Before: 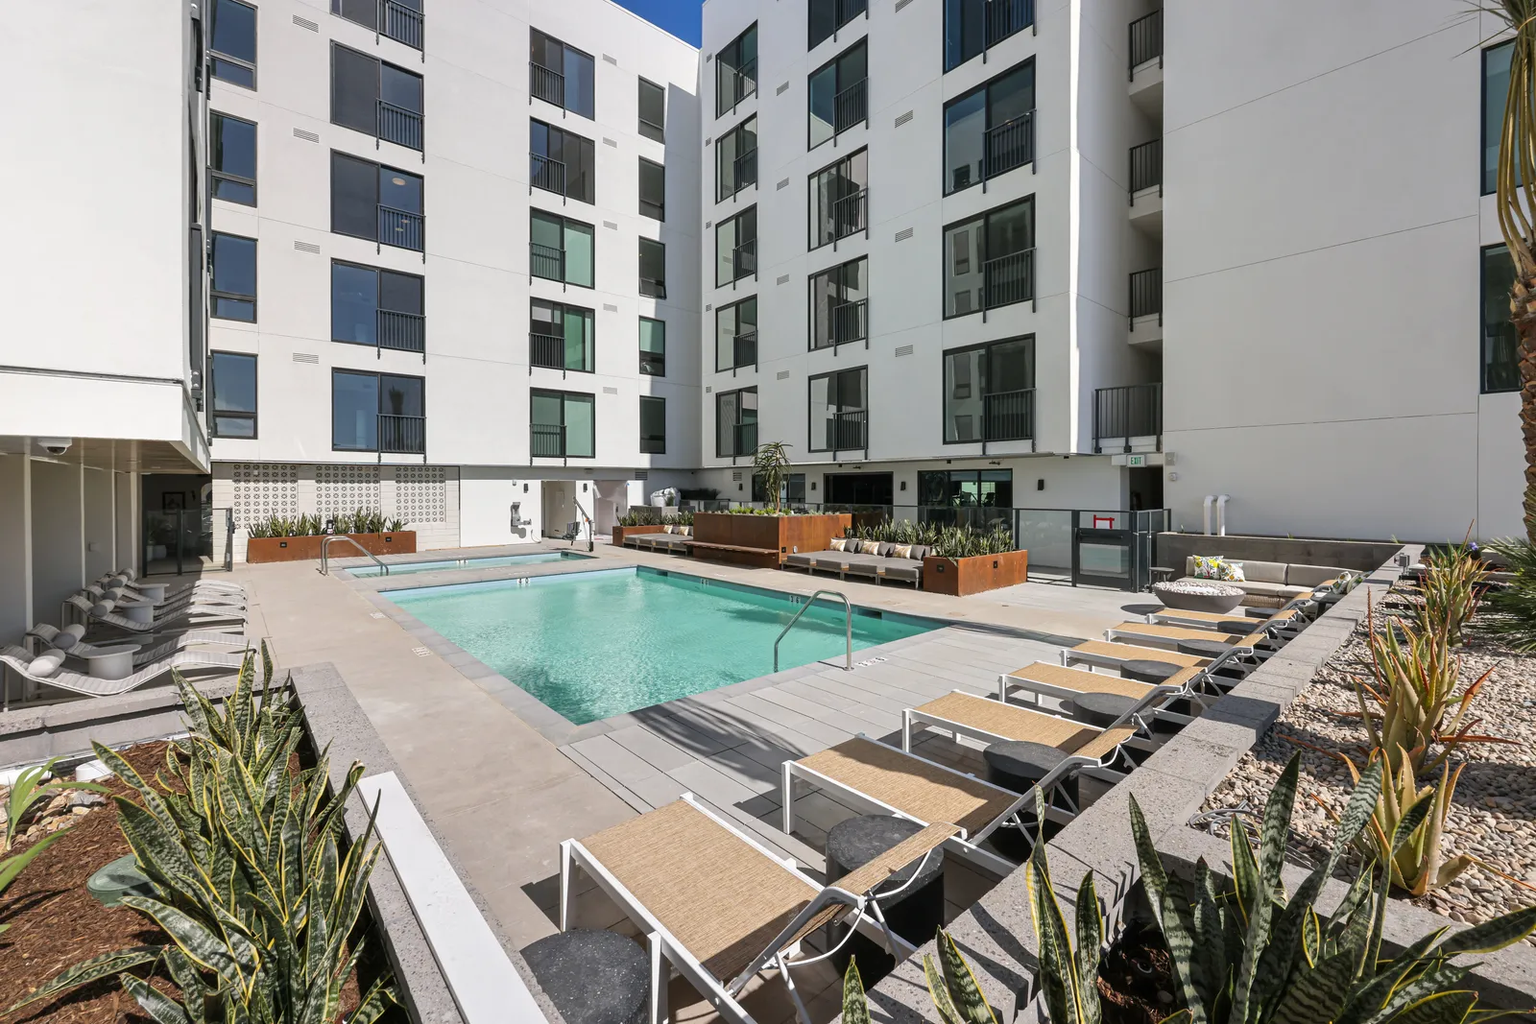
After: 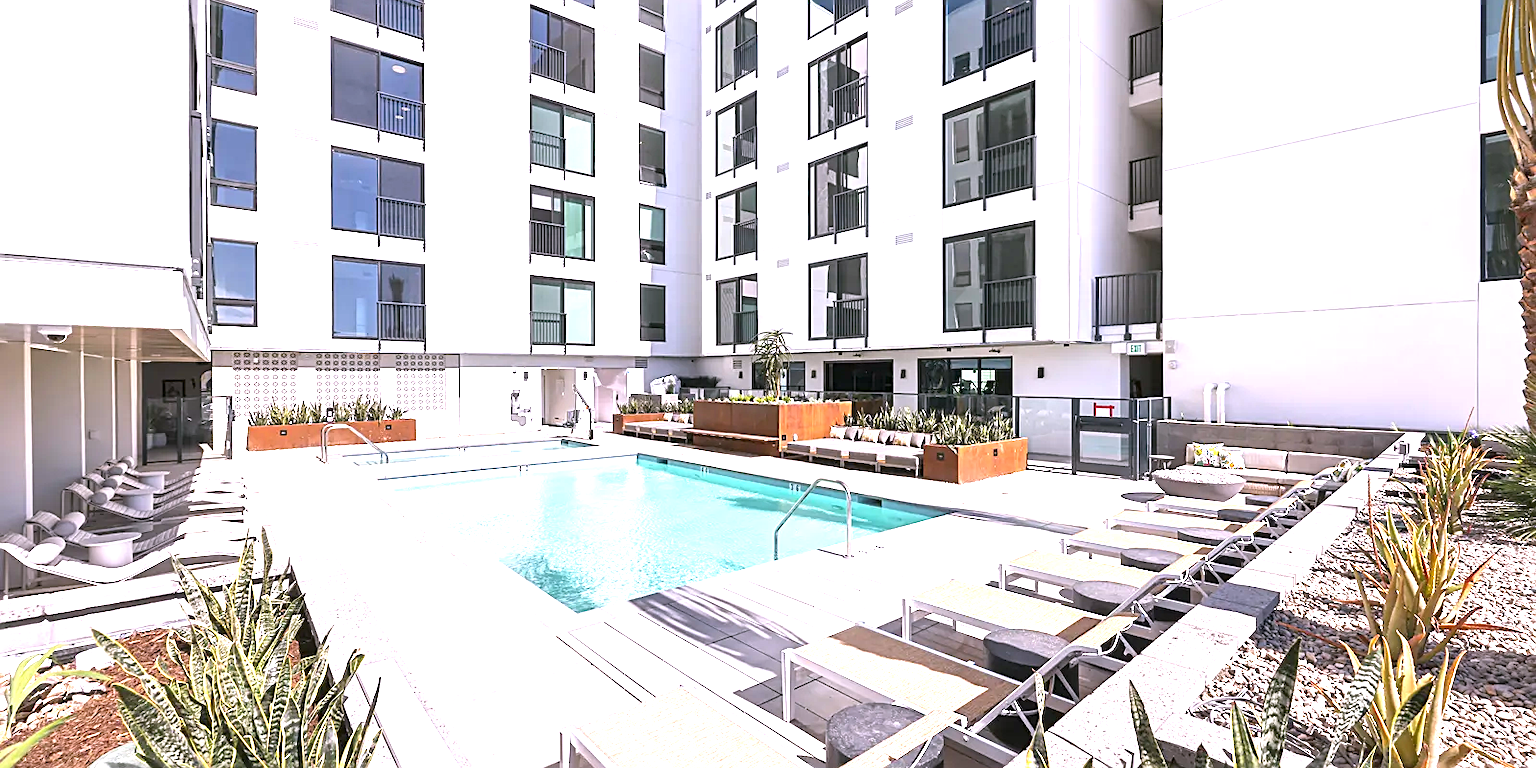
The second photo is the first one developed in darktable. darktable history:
sharpen: on, module defaults
crop: top 11.038%, bottom 13.962%
exposure: exposure 1.5 EV, compensate highlight preservation false
white balance: red 1.066, blue 1.119
